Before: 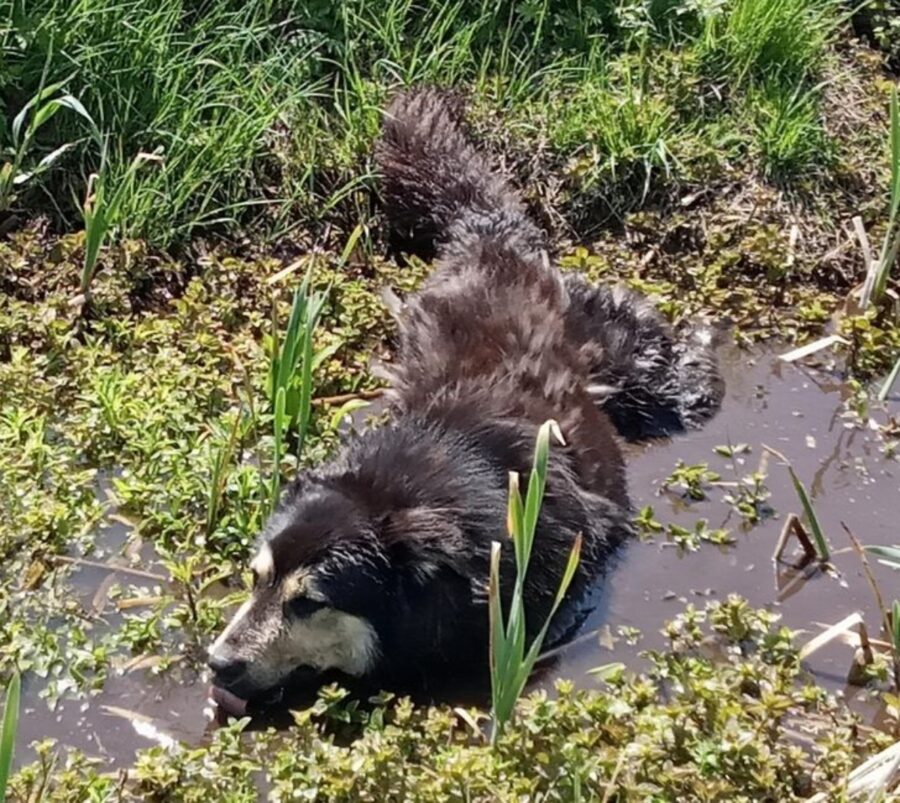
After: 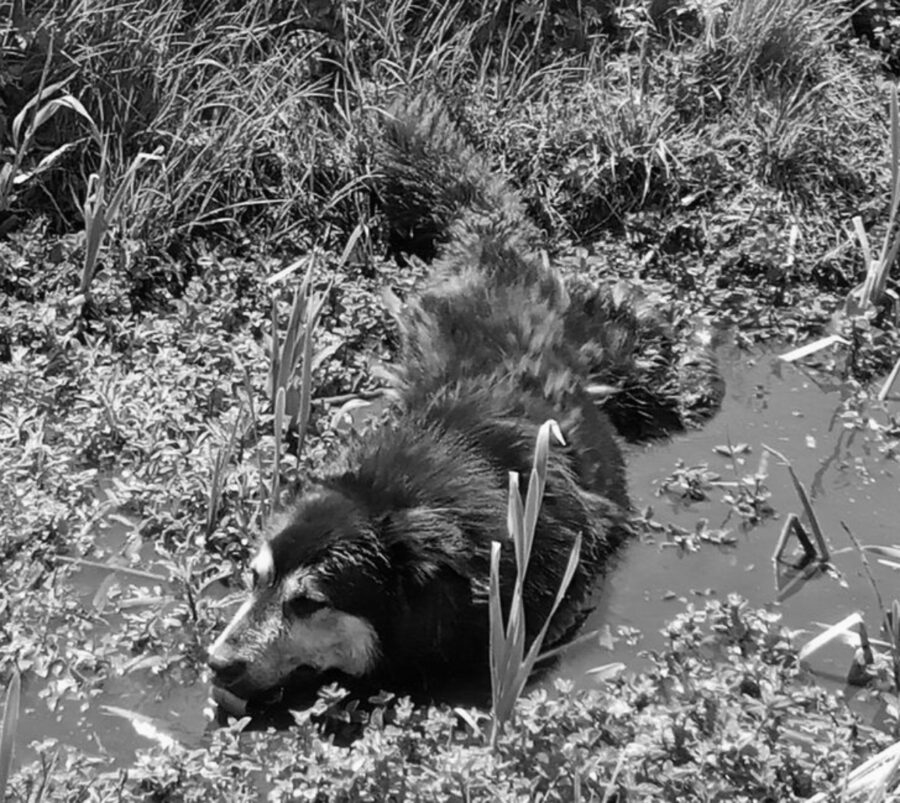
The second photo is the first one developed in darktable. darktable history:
color calibration: output gray [0.714, 0.278, 0, 0], x 0.372, y 0.387, temperature 4284.73 K
